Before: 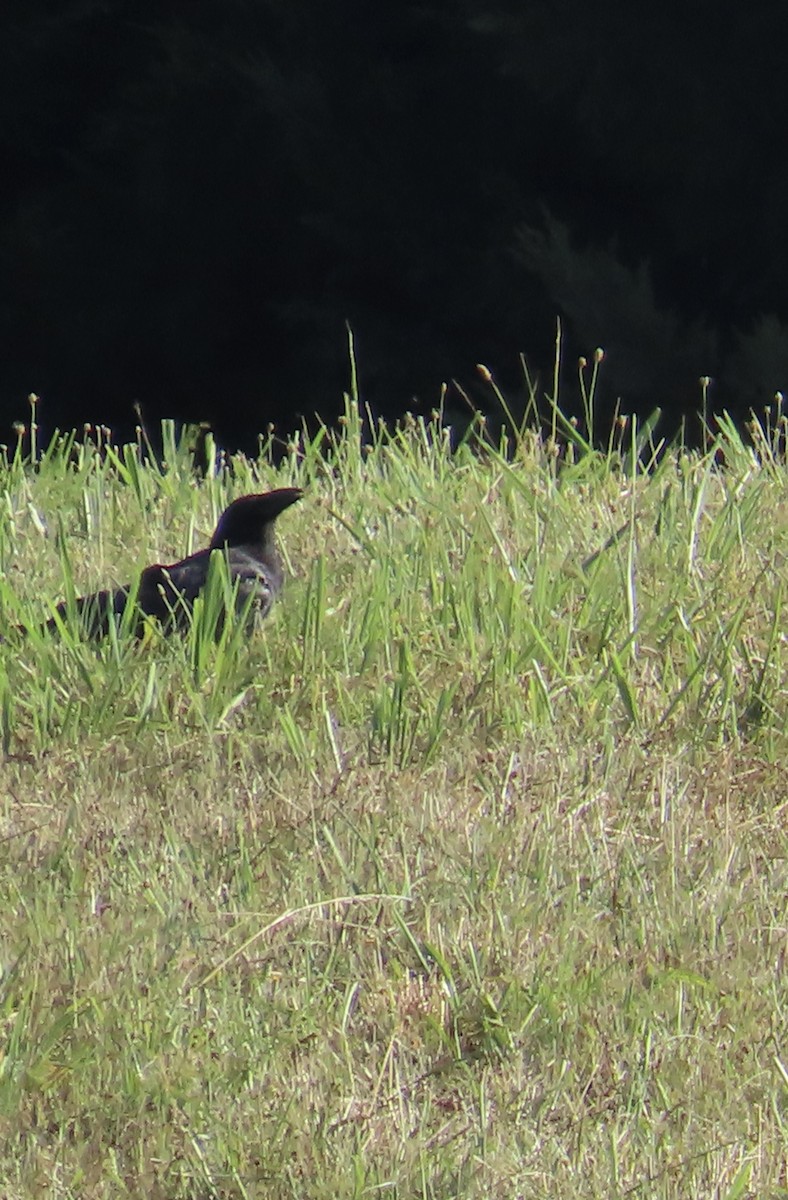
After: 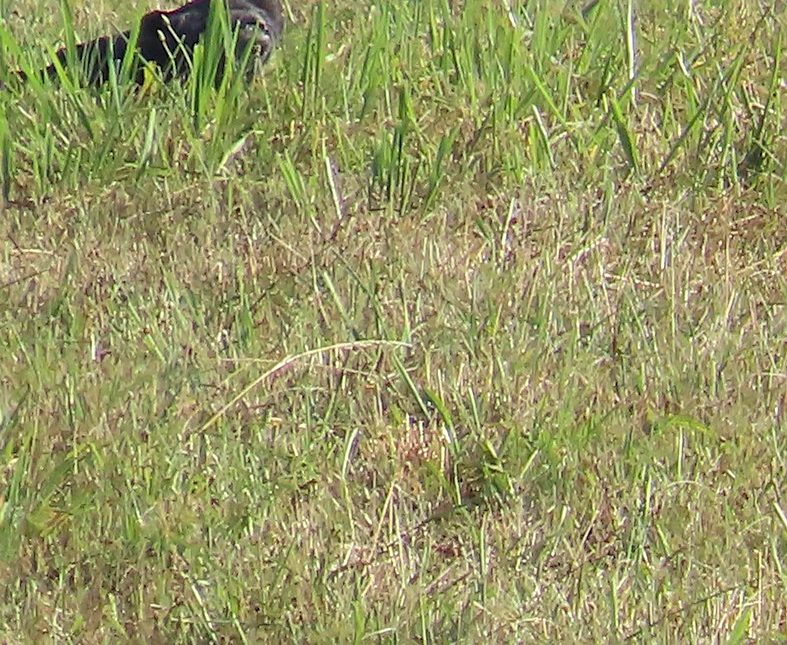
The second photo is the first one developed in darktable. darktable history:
white balance: red 1.009, blue 0.985
crop and rotate: top 46.237%
sharpen: on, module defaults
